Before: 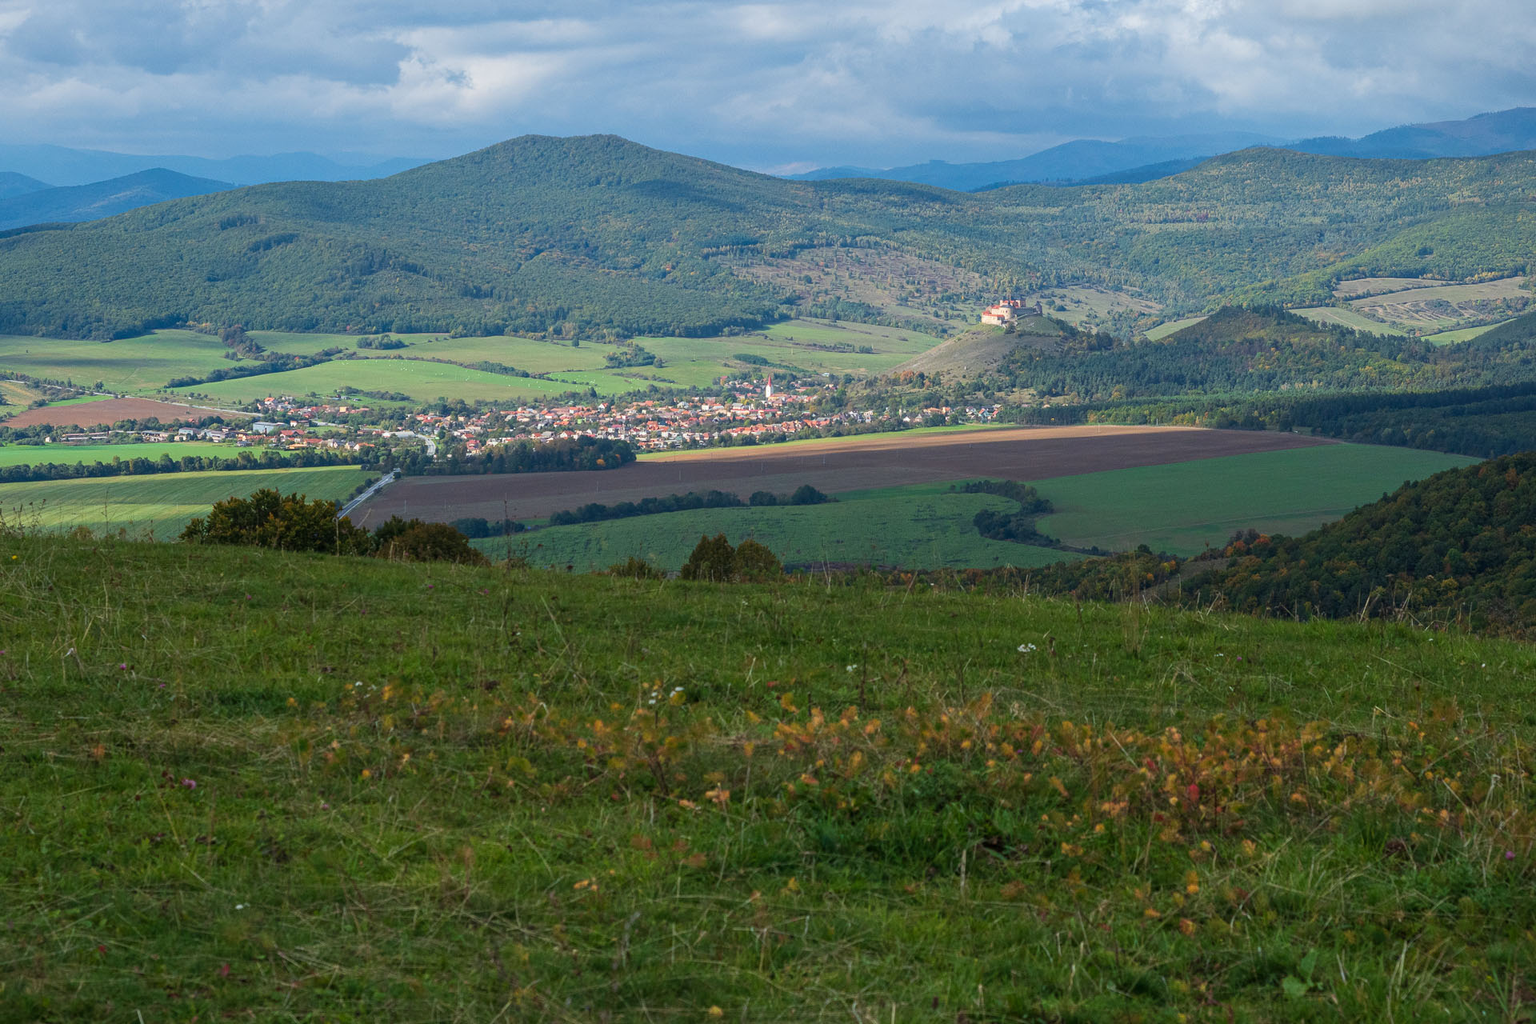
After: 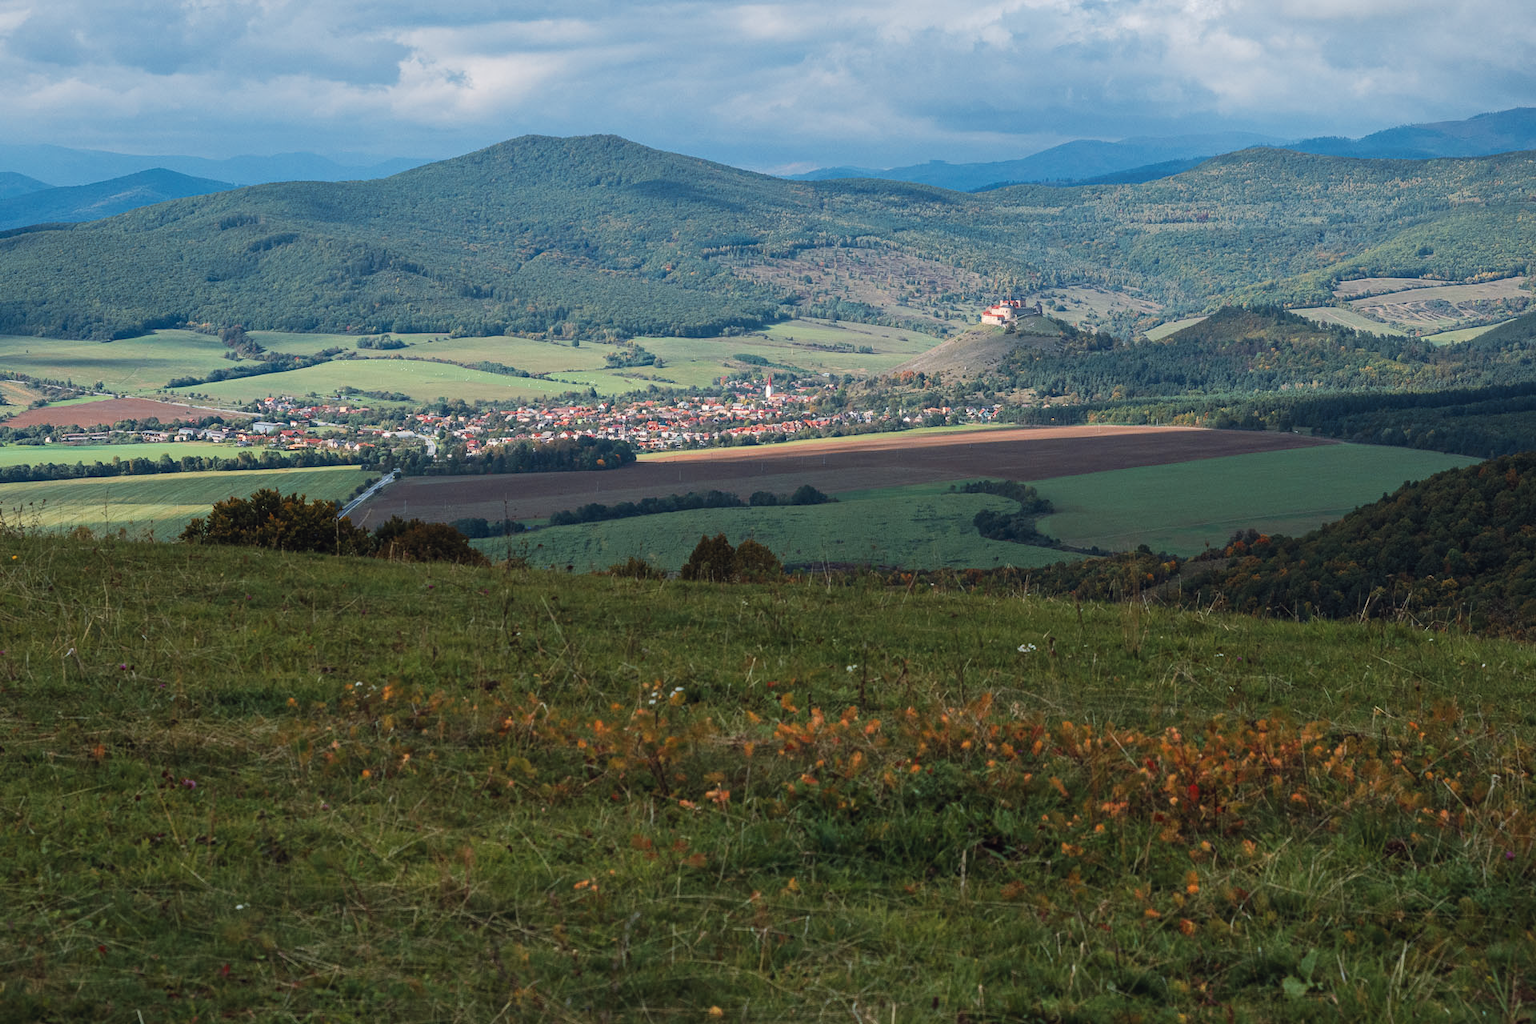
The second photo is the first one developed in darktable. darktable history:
tone curve: curves: ch0 [(0, 0) (0.003, 0.002) (0.011, 0.009) (0.025, 0.019) (0.044, 0.031) (0.069, 0.044) (0.1, 0.061) (0.136, 0.087) (0.177, 0.127) (0.224, 0.172) (0.277, 0.226) (0.335, 0.295) (0.399, 0.367) (0.468, 0.445) (0.543, 0.536) (0.623, 0.626) (0.709, 0.717) (0.801, 0.806) (0.898, 0.889) (1, 1)], preserve colors none
color look up table: target L [95.9, 94.86, 93.31, 90.96, 87.66, 81.46, 78.53, 72.43, 65.66, 55.57, 55.64, 44.23, 34.92, 200.92, 89.42, 79.19, 67.12, 68.47, 58.38, 49.45, 52.42, 42.17, 45.72, 40.18, 38.67, 32.34, 30.12, 23.55, 19.12, 7.175, 67.17, 74.62, 45.91, 50.74, 38.74, 42.16, 52.28, 49.11, 30.04, 33.69, 34.48, 22.42, 23.51, 14.58, 15.77, 90.44, 59.84, 28.98, 13.21], target a [-8.303, -3.103, -5.392, -48.26, -45.84, -11.35, -34.47, -38.1, 5.575, -15.54, -28.34, -5.33, -20.52, 0, 5.881, 20.21, 40.43, 35.92, 13.99, 66.21, 27.37, 56.18, 46.77, 54.52, 52.88, 15.39, 6.67, 38.07, 32.82, 9.469, 36.32, 9.089, 59.93, 51.54, 57.05, 58.48, 0.297, 11.11, 39.79, 36.66, 0.493, 42.43, 39.74, 20.25, 24.67, -26.96, -7.995, -13.69, -0.188], target b [75.08, 46.56, 75.2, 30.48, 6.083, 30.45, 52.65, 12.81, 52.68, 0.484, 35.28, 33.33, 12.99, -0.001, 9.29, 66.41, 22.66, 47.25, 18.61, 57.24, 3.077, 24.76, 45.63, 47.67, 49.15, 23.76, 3.726, 35.49, 24.56, 4.396, -22.12, -13.01, -34.11, -10.85, -33.44, 4.975, -54.72, -26.51, -71.02, -5.805, -35.61, -42.92, 13.48, -20.97, -47.31, -18.52, -35.53, -4.318, -19.29], num patches 49
